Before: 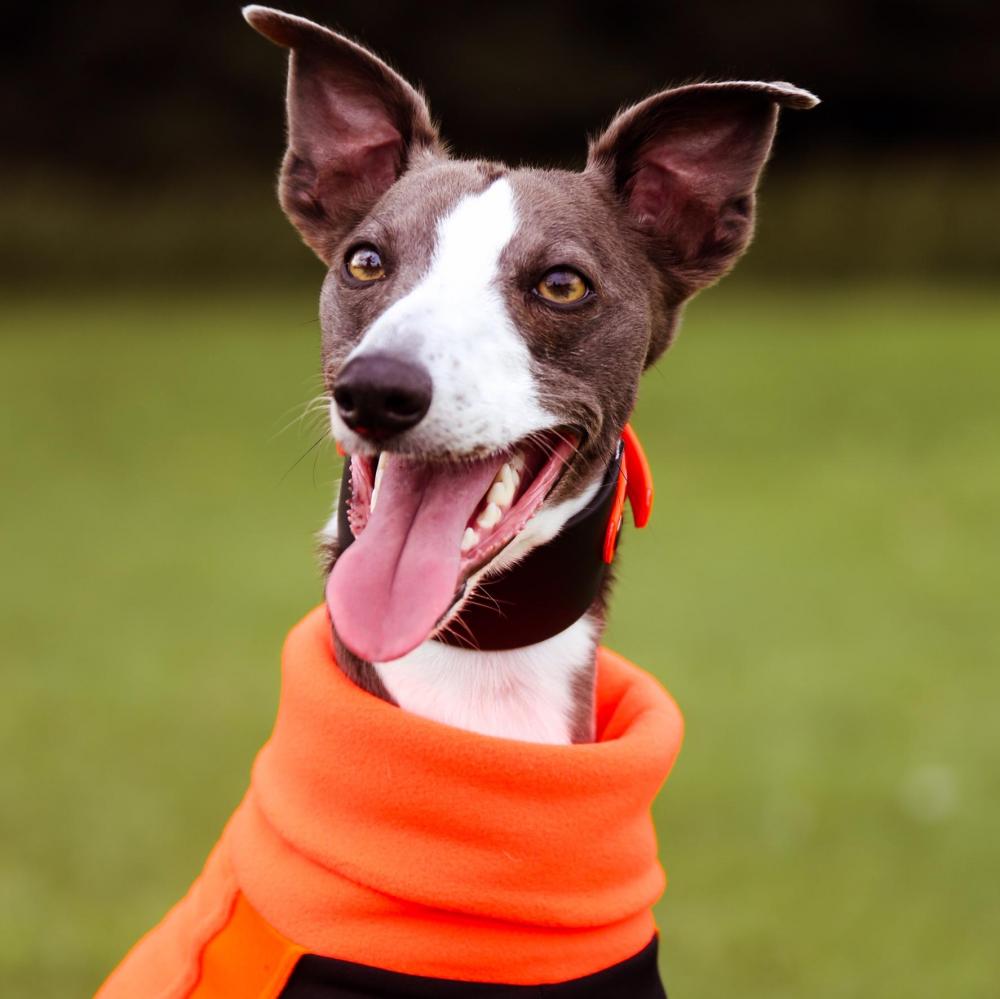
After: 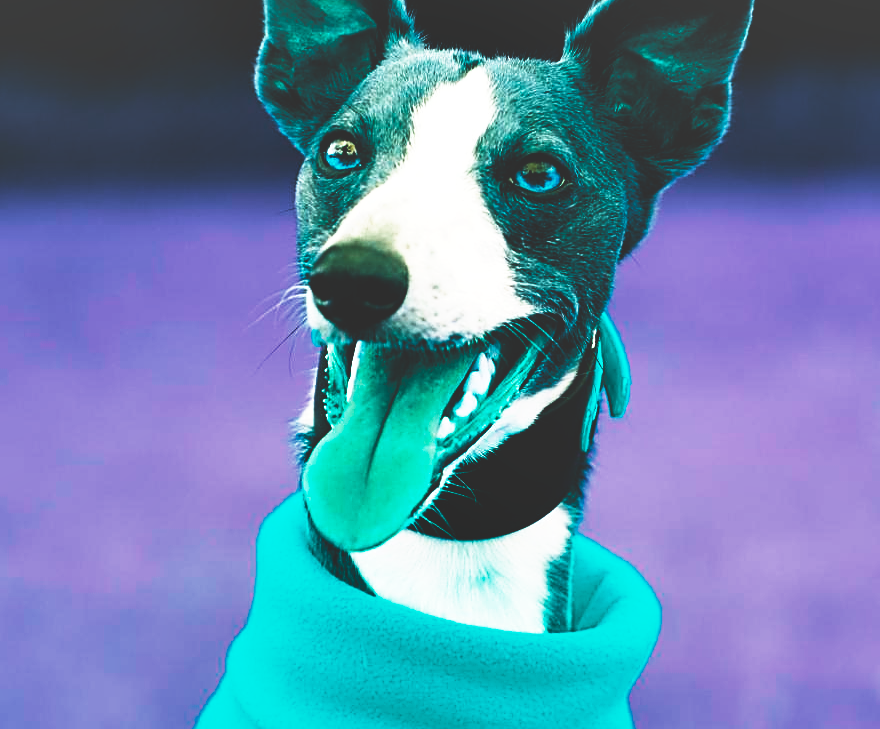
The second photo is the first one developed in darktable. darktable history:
crop and rotate: left 2.473%, top 11.207%, right 9.432%, bottom 15.758%
shadows and highlights: soften with gaussian
exposure: exposure 0.127 EV, compensate exposure bias true, compensate highlight preservation false
base curve: curves: ch0 [(0, 0.036) (0.007, 0.037) (0.604, 0.887) (1, 1)], preserve colors none
color balance rgb: power › hue 75.45°, perceptual saturation grading › global saturation 25.913%, hue shift 177.41°, global vibrance 49.419%, contrast 0.809%
sharpen: amount 0.9
tone curve: curves: ch0 [(0, 0) (0.8, 0.757) (1, 1)], color space Lab, linked channels, preserve colors none
color correction: highlights b* 0.012, saturation 0.818
